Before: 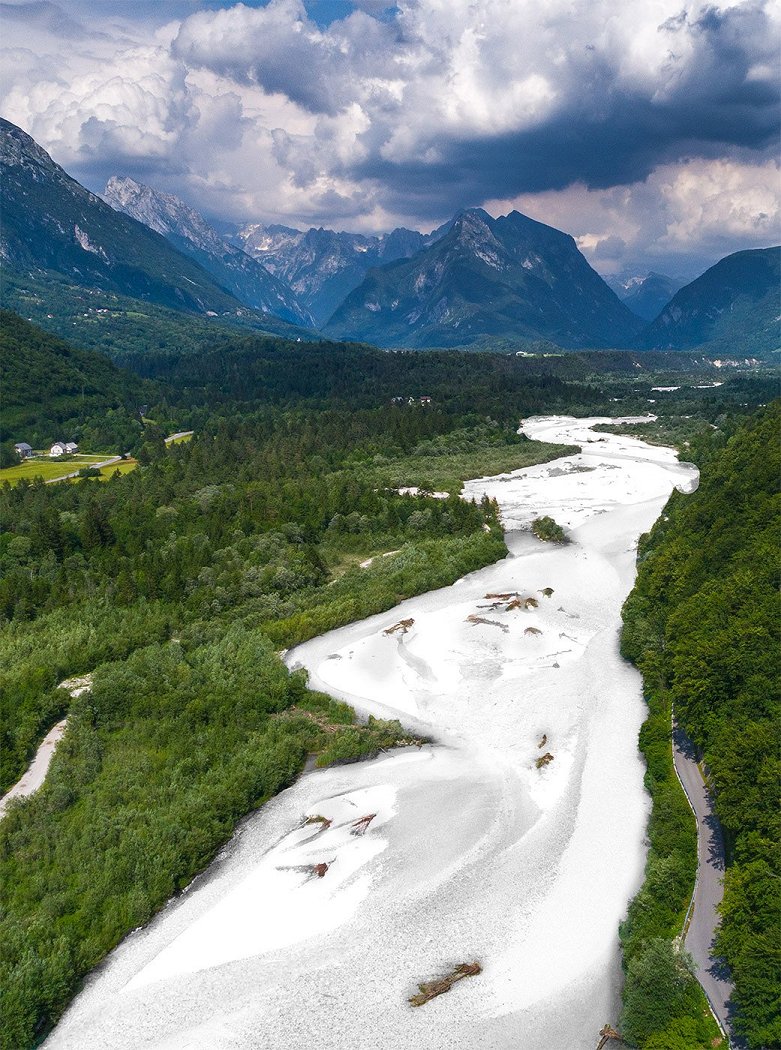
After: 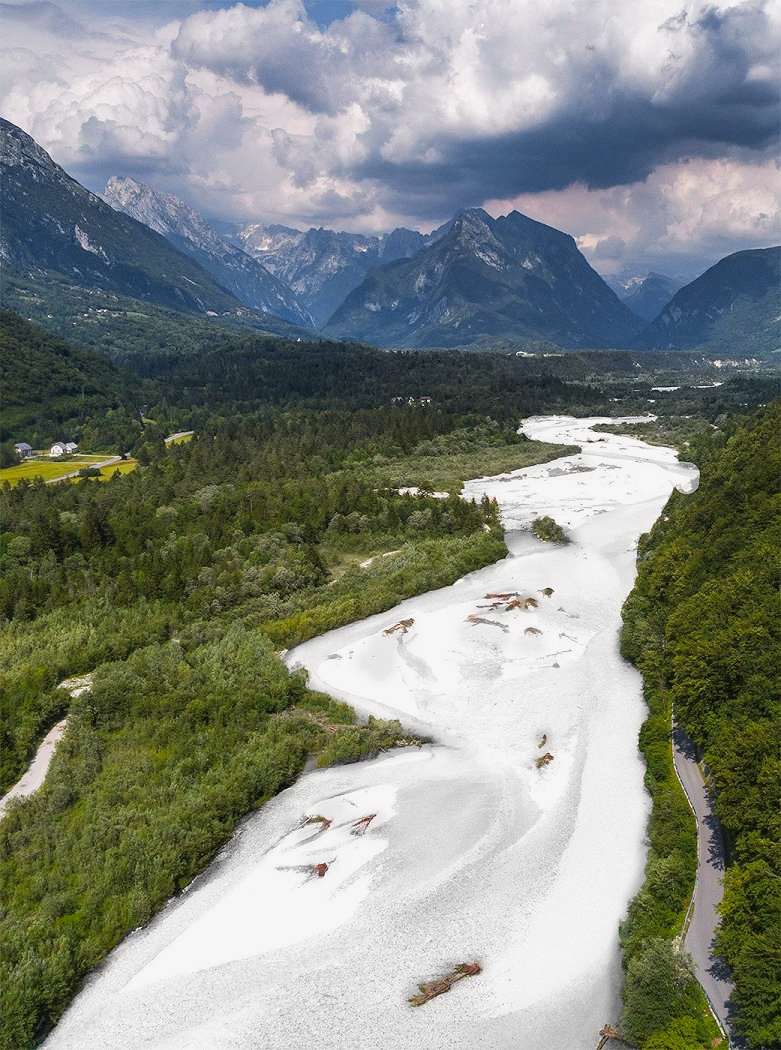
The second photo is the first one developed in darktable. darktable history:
tone curve: curves: ch0 [(0, 0.013) (0.036, 0.035) (0.274, 0.288) (0.504, 0.536) (0.844, 0.84) (1, 0.97)]; ch1 [(0, 0) (0.389, 0.403) (0.462, 0.48) (0.499, 0.5) (0.524, 0.529) (0.567, 0.603) (0.626, 0.651) (0.749, 0.781) (1, 1)]; ch2 [(0, 0) (0.464, 0.478) (0.5, 0.501) (0.533, 0.539) (0.599, 0.6) (0.704, 0.732) (1, 1)], color space Lab, independent channels, preserve colors none
